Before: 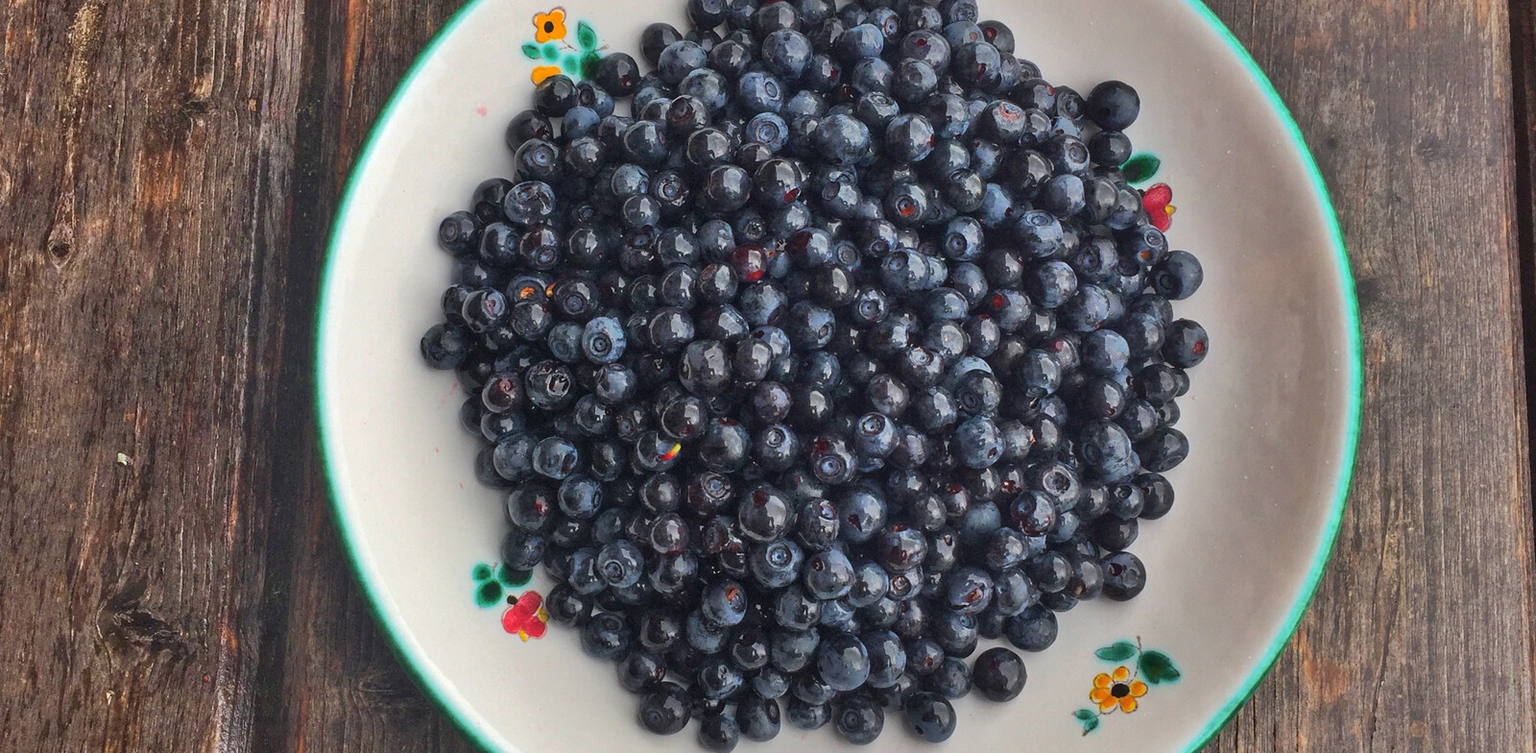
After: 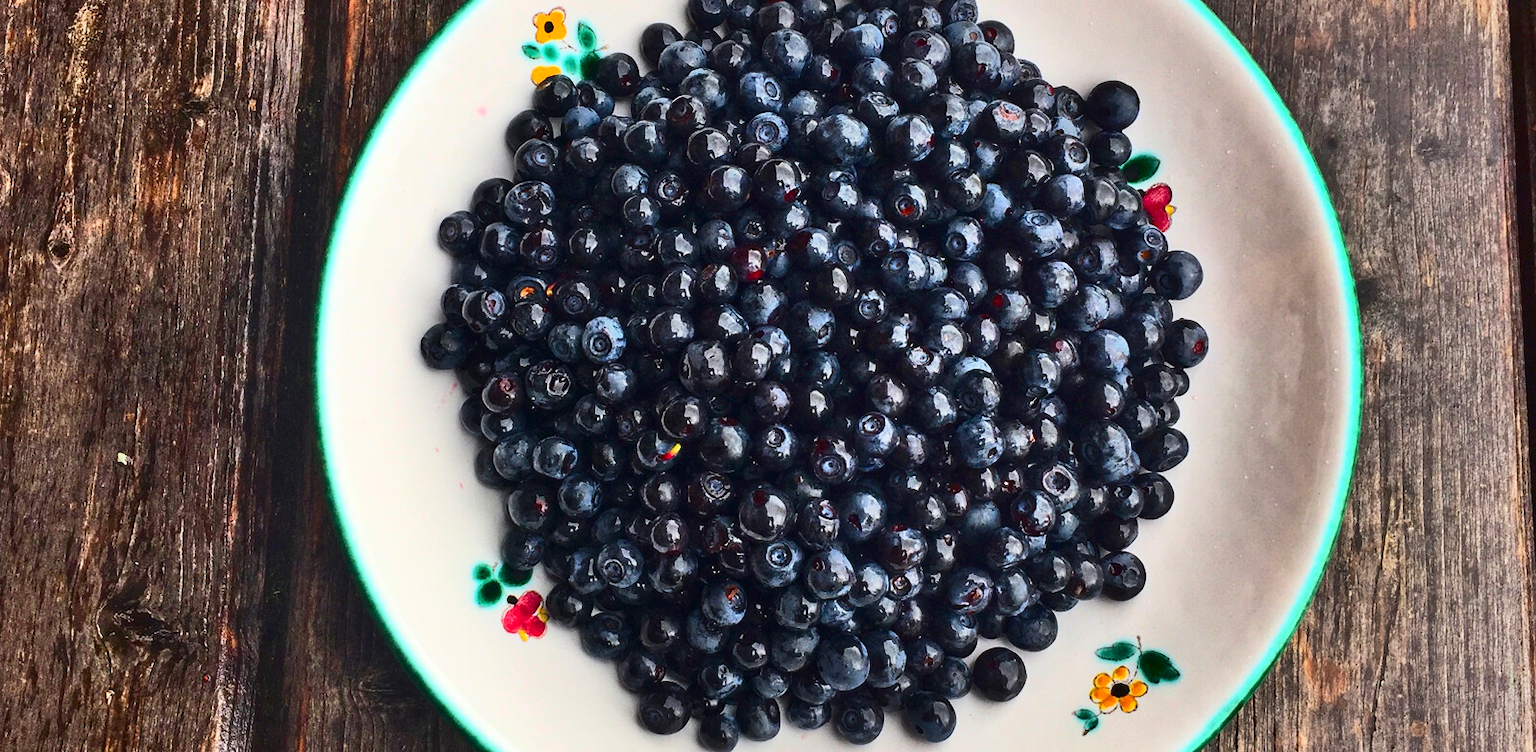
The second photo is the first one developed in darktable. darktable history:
contrast brightness saturation: contrast 0.402, brightness 0.052, saturation 0.255
